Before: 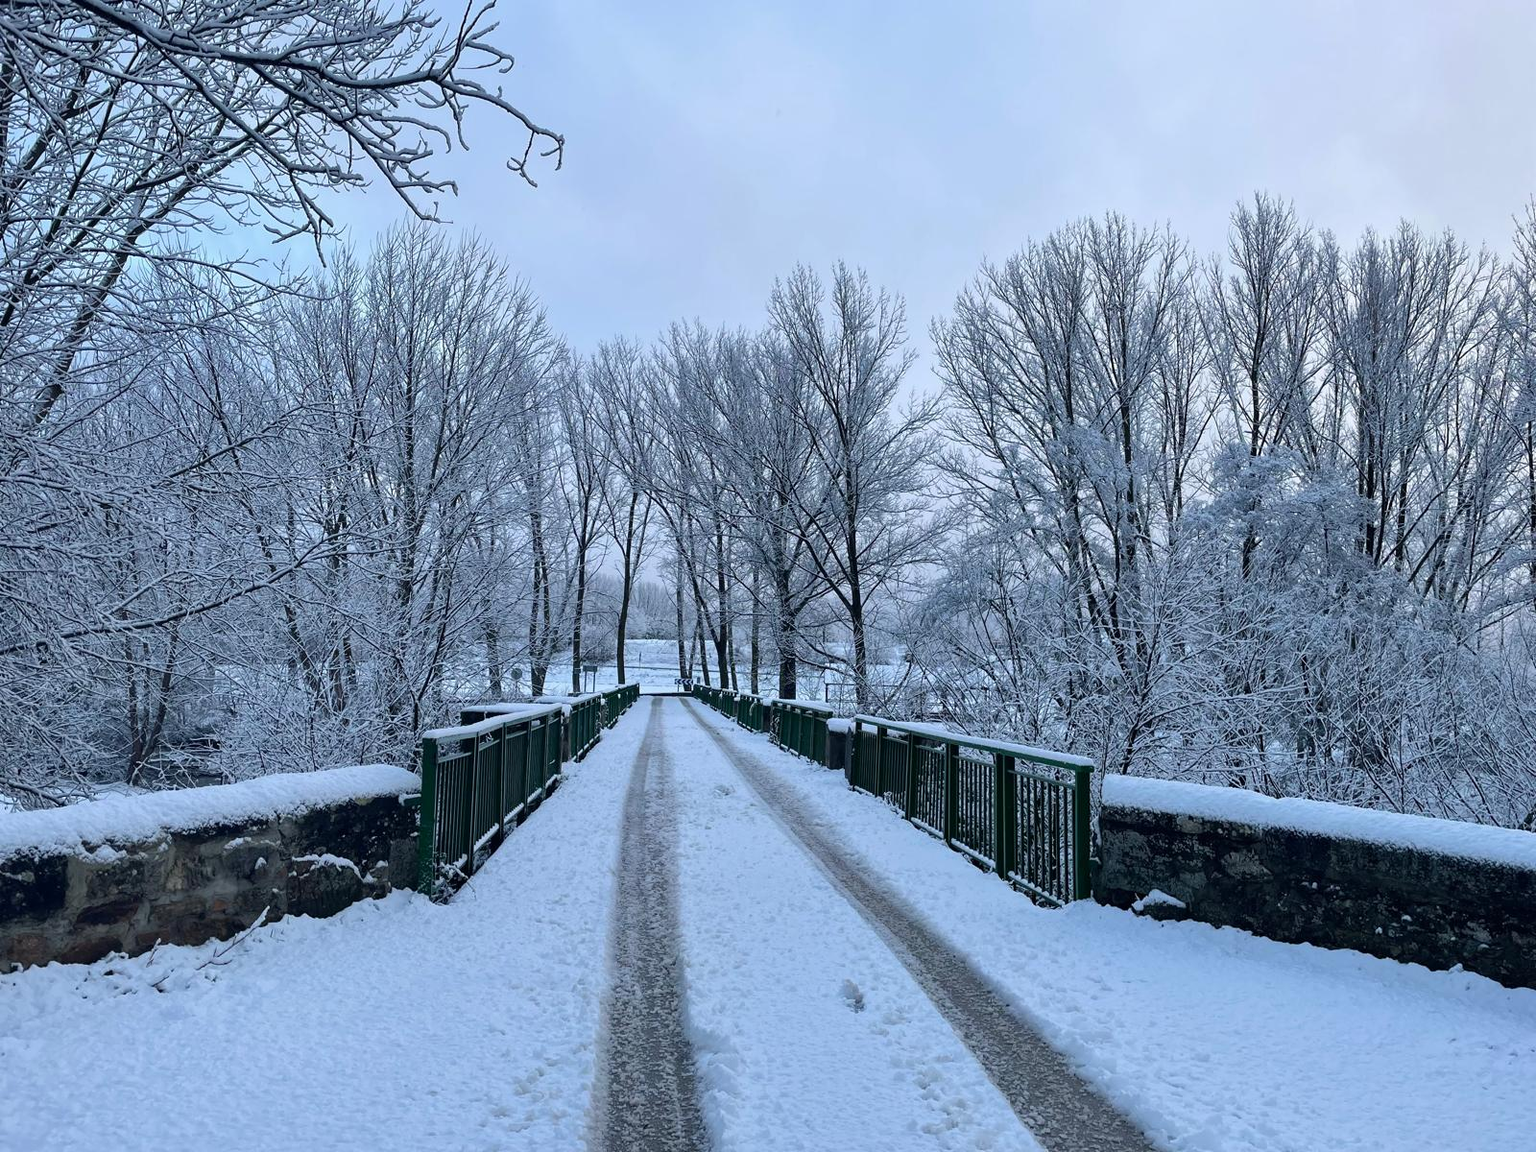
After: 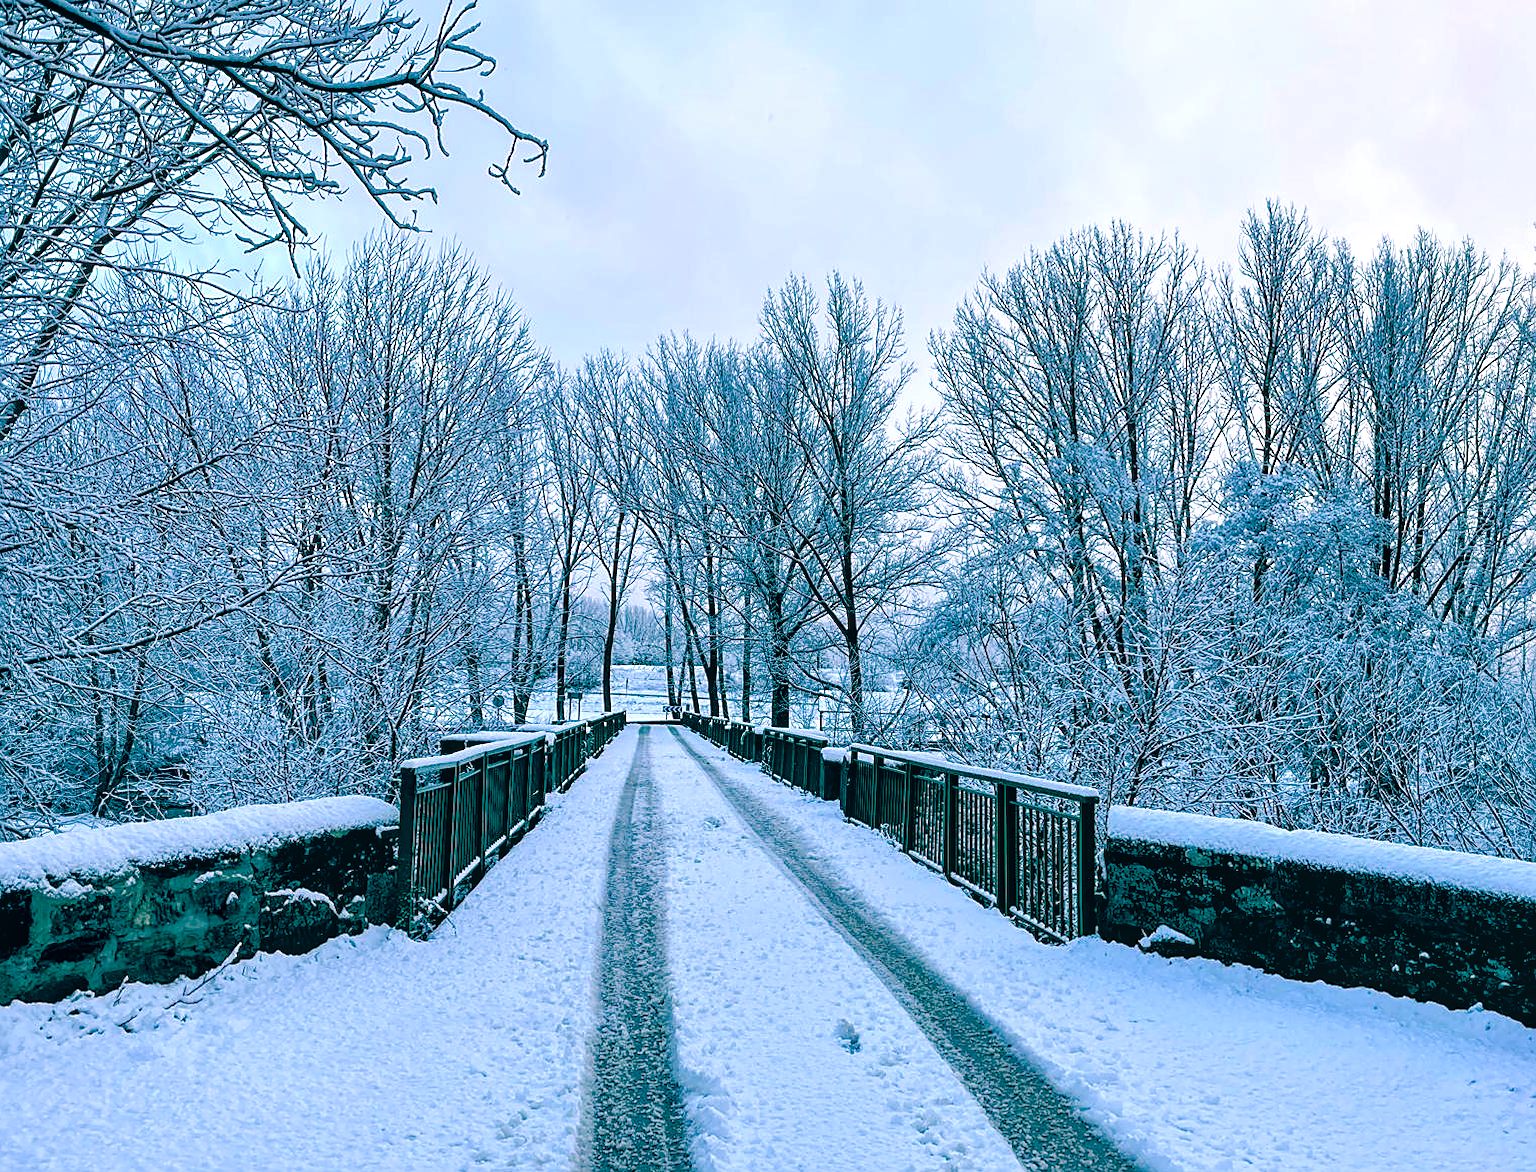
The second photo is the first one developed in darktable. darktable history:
local contrast: on, module defaults
exposure: black level correction 0.001, exposure 0.499 EV, compensate highlight preservation false
sharpen: on, module defaults
tone equalizer: on, module defaults
color balance rgb: power › chroma 0.706%, power › hue 60°, highlights gain › chroma 1.489%, highlights gain › hue 311.31°, global offset › luminance -0.531%, global offset › chroma 0.909%, global offset › hue 175.27°, perceptual saturation grading › global saturation 23.967%, perceptual saturation grading › highlights -24.549%, perceptual saturation grading › mid-tones 24.21%, perceptual saturation grading › shadows 41.221%, global vibrance 20%
color correction: highlights a* 5.36, highlights b* 5.28, shadows a* -4.22, shadows b* -5
crop and rotate: left 2.557%, right 1.272%, bottom 2.146%
